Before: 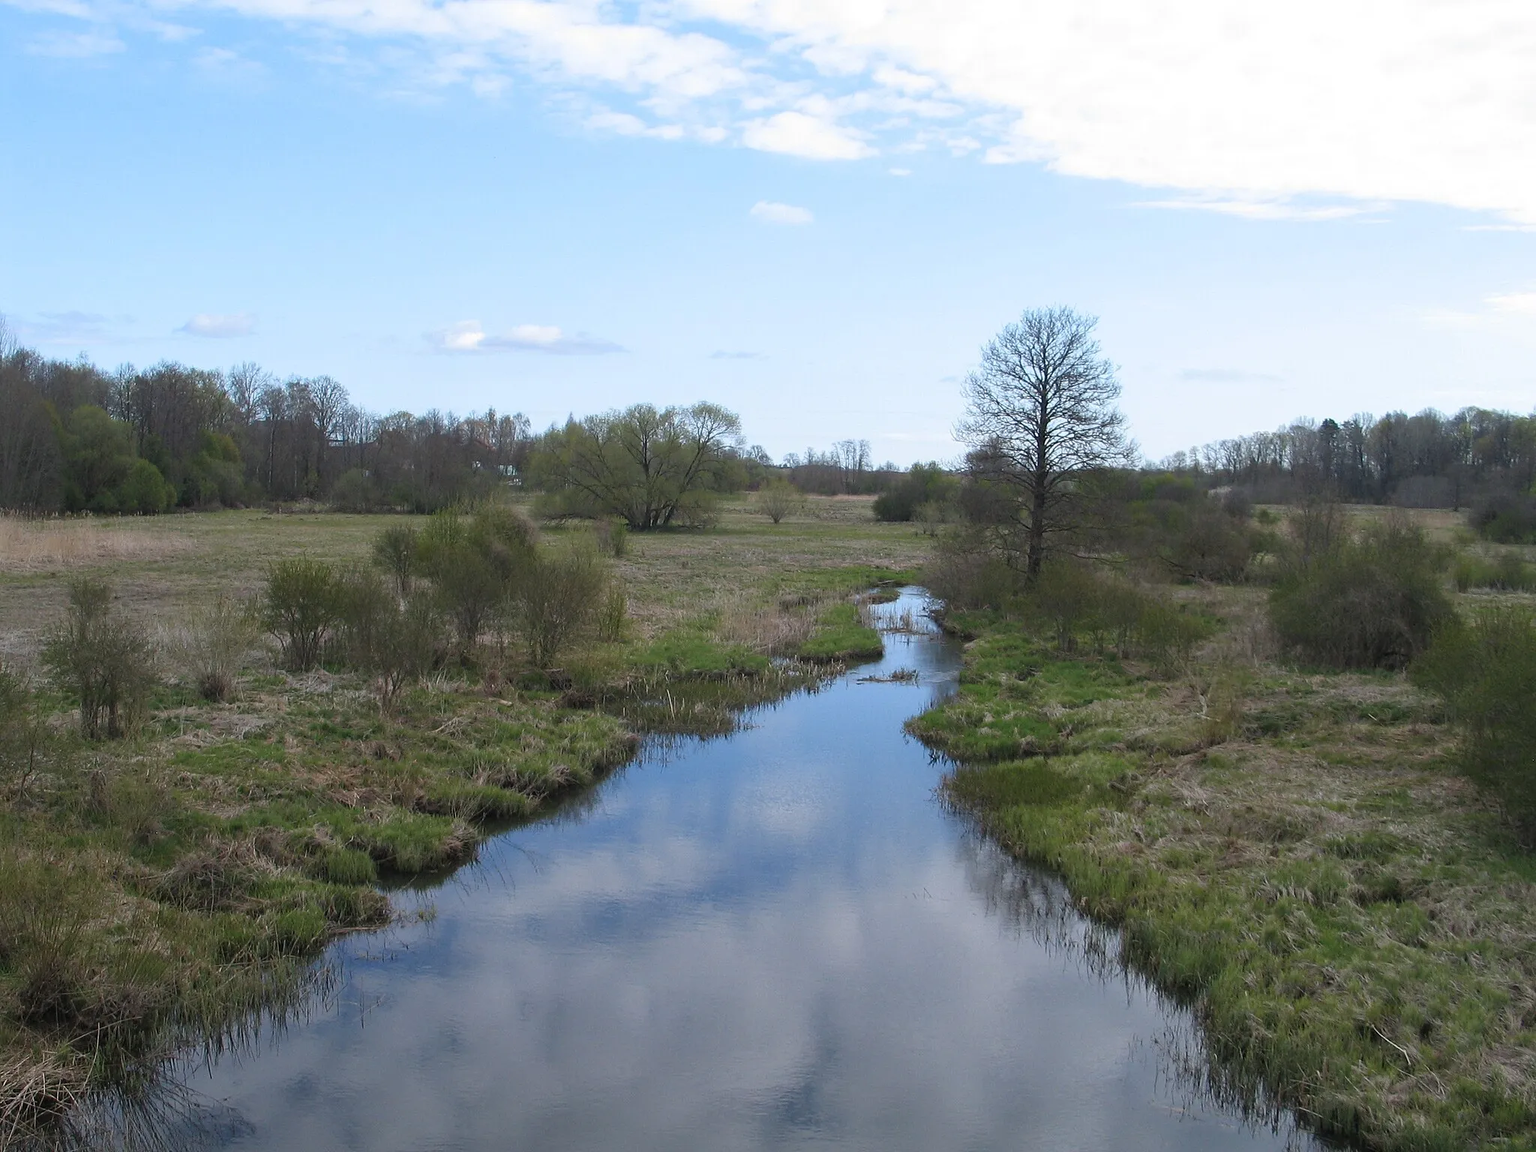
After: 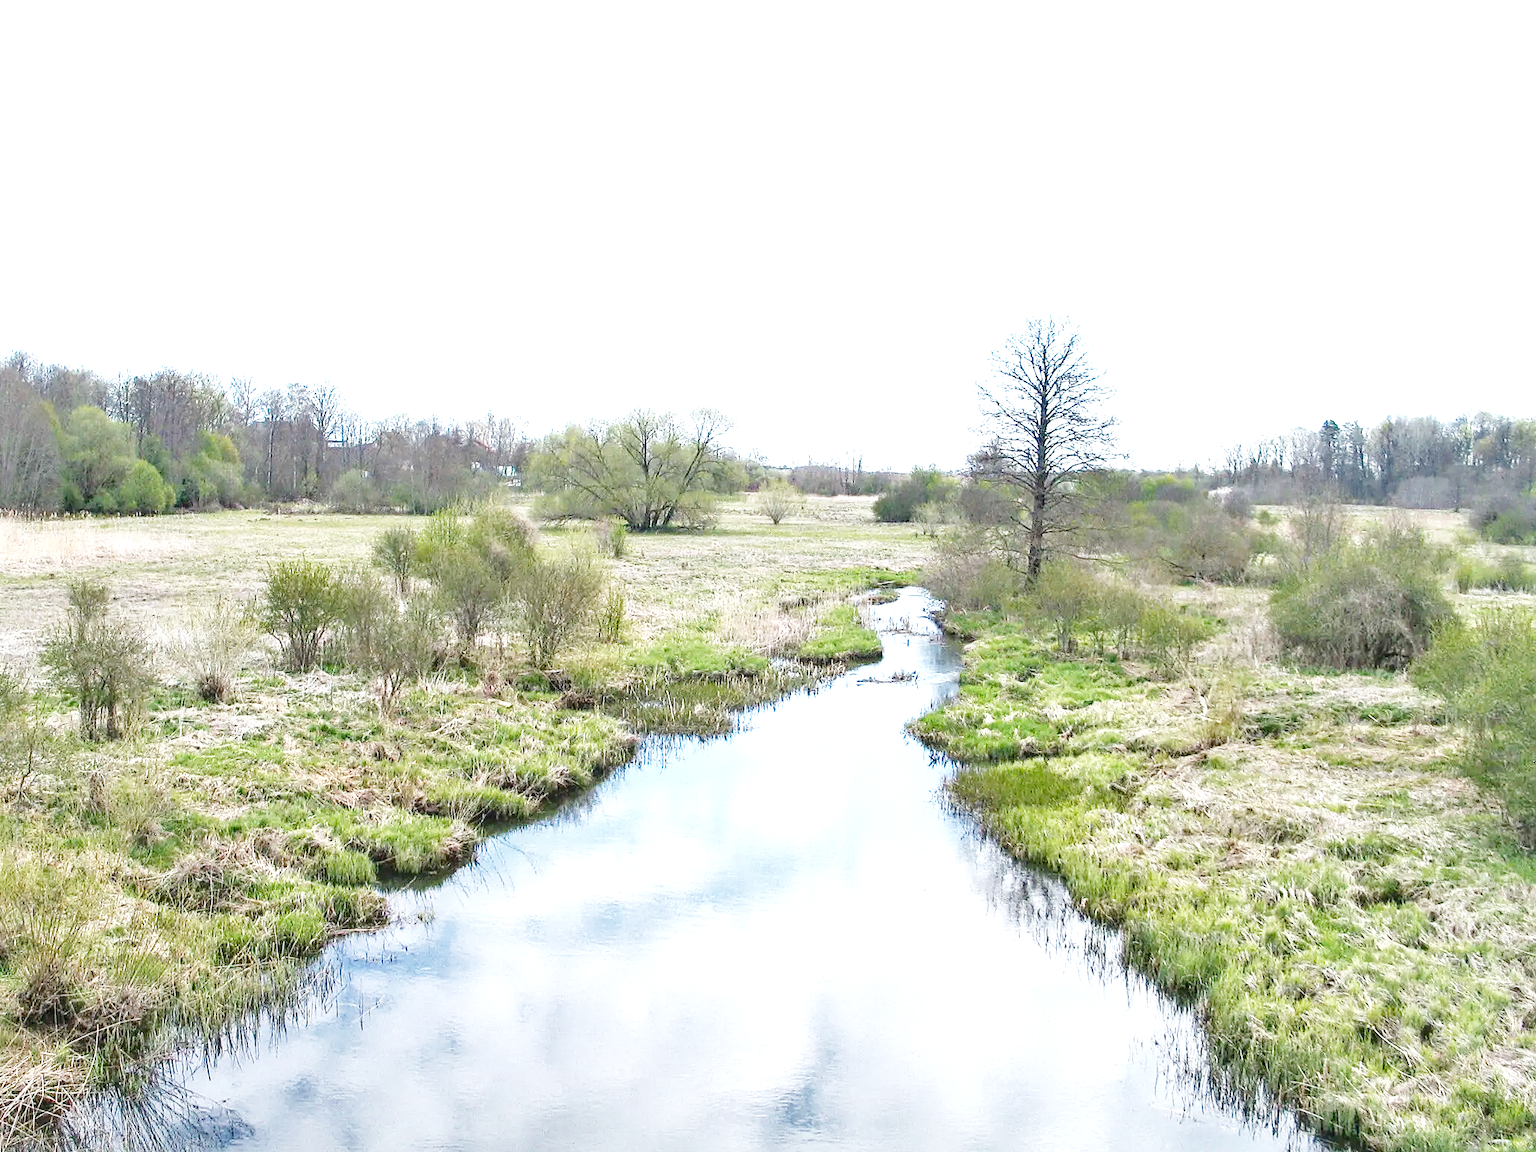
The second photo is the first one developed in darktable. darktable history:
crop: left 0.126%
exposure: exposure 1.525 EV, compensate highlight preservation false
sharpen: amount 0.204
base curve: curves: ch0 [(0, 0.003) (0.001, 0.002) (0.006, 0.004) (0.02, 0.022) (0.048, 0.086) (0.094, 0.234) (0.162, 0.431) (0.258, 0.629) (0.385, 0.8) (0.548, 0.918) (0.751, 0.988) (1, 1)], preserve colors none
tone equalizer: -7 EV 0.157 EV, -6 EV 0.633 EV, -5 EV 1.19 EV, -4 EV 1.32 EV, -3 EV 1.14 EV, -2 EV 0.6 EV, -1 EV 0.148 EV
local contrast: on, module defaults
shadows and highlights: radius 262.08, highlights color adjustment 39.89%, soften with gaussian
